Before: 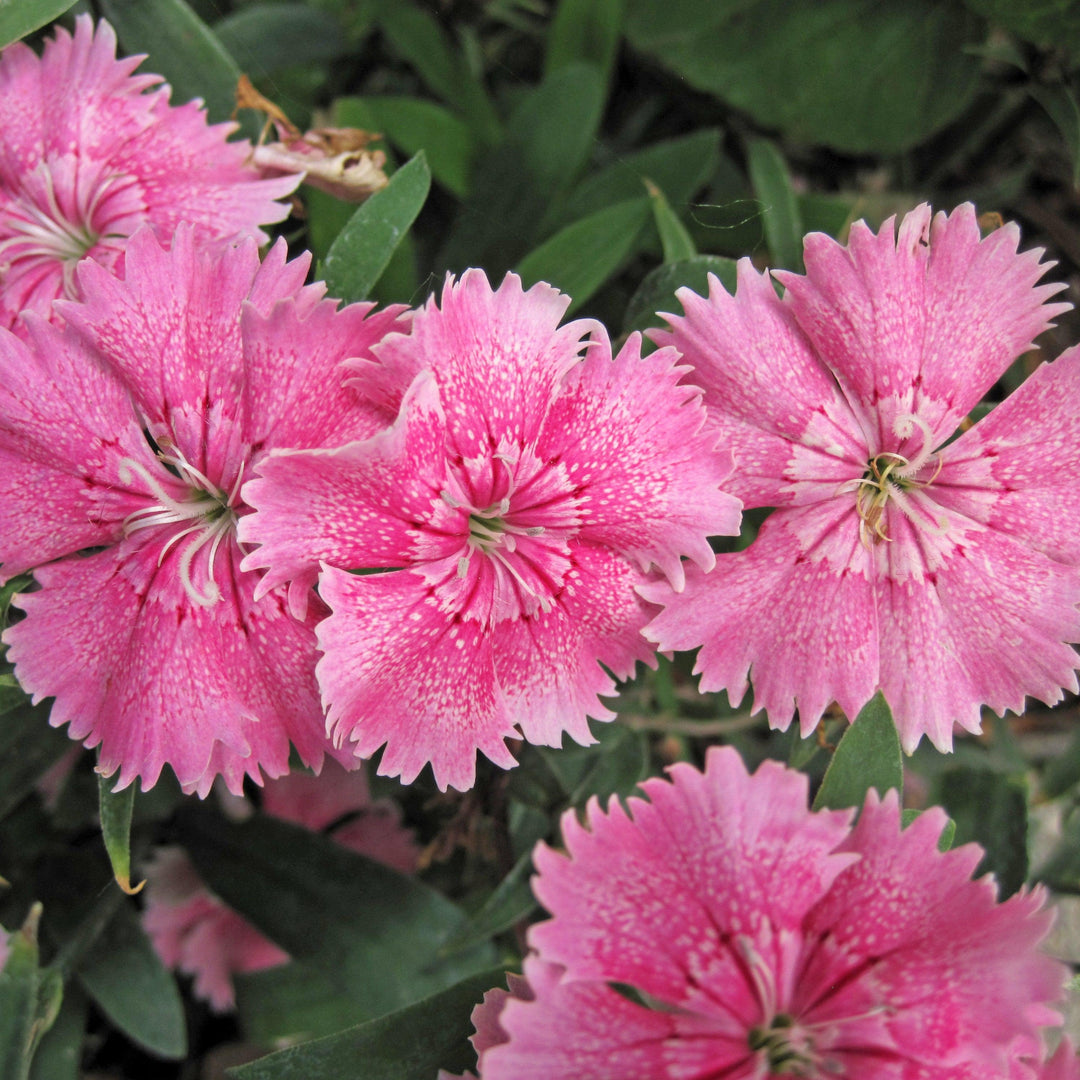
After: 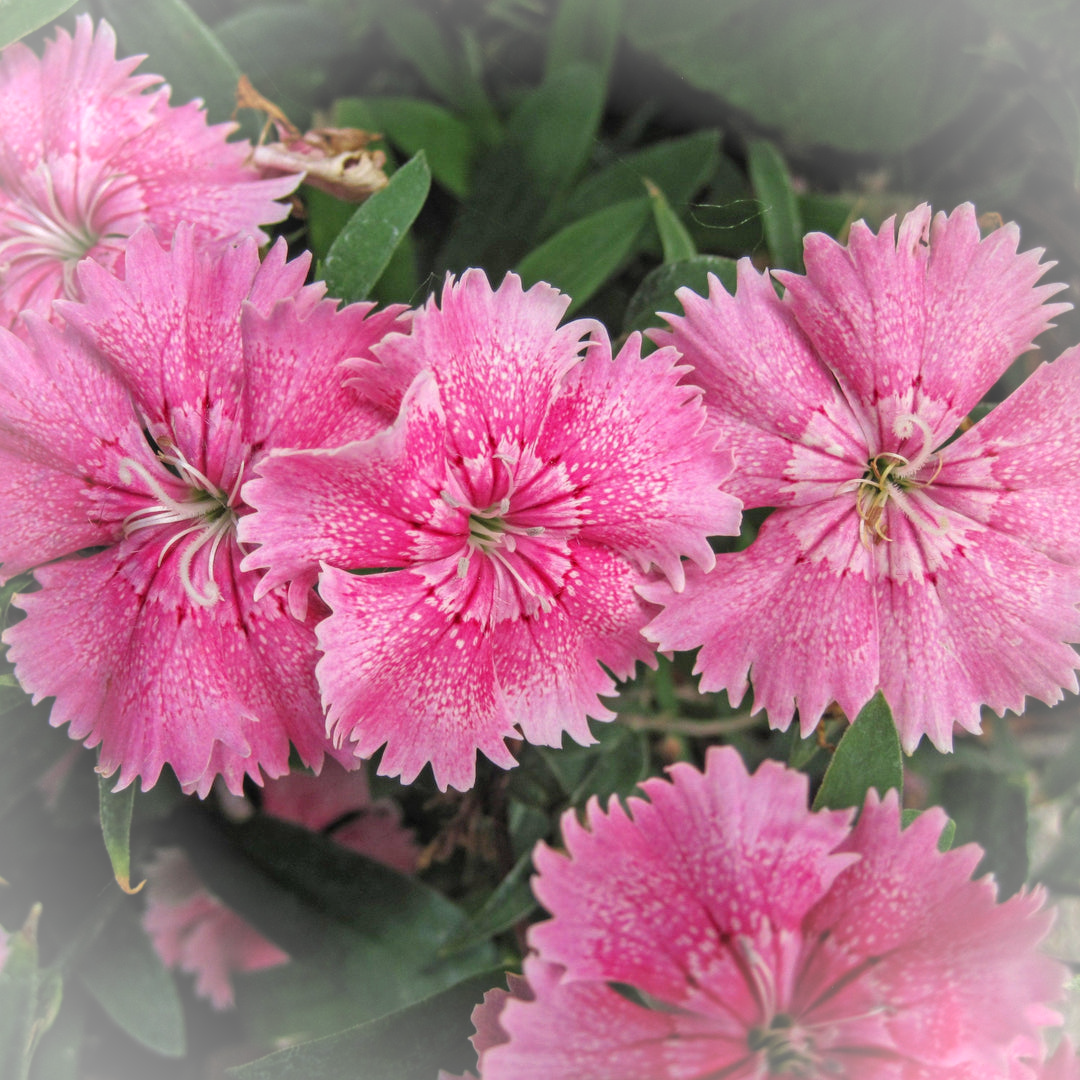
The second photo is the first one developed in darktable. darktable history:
contrast brightness saturation: contrast -0.108
vignetting: fall-off start 79.66%, brightness 0.299, saturation 0.003, unbound false
local contrast: on, module defaults
